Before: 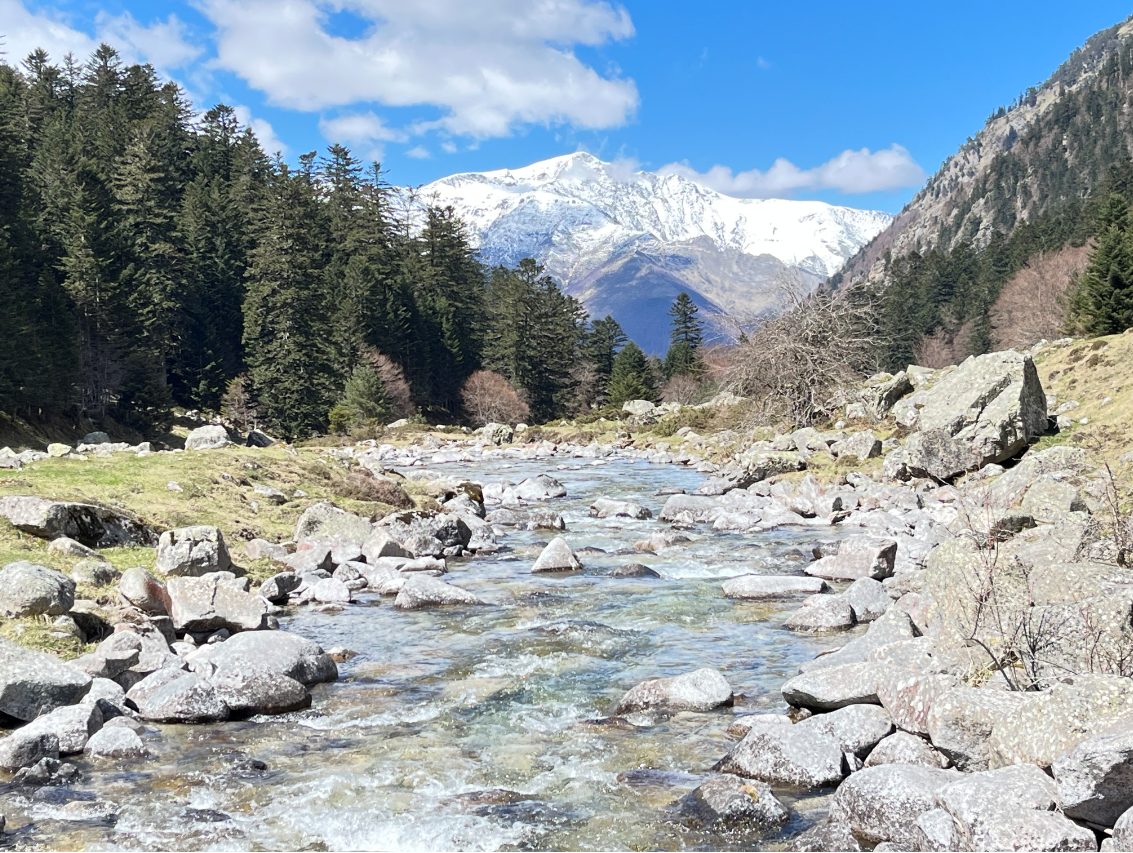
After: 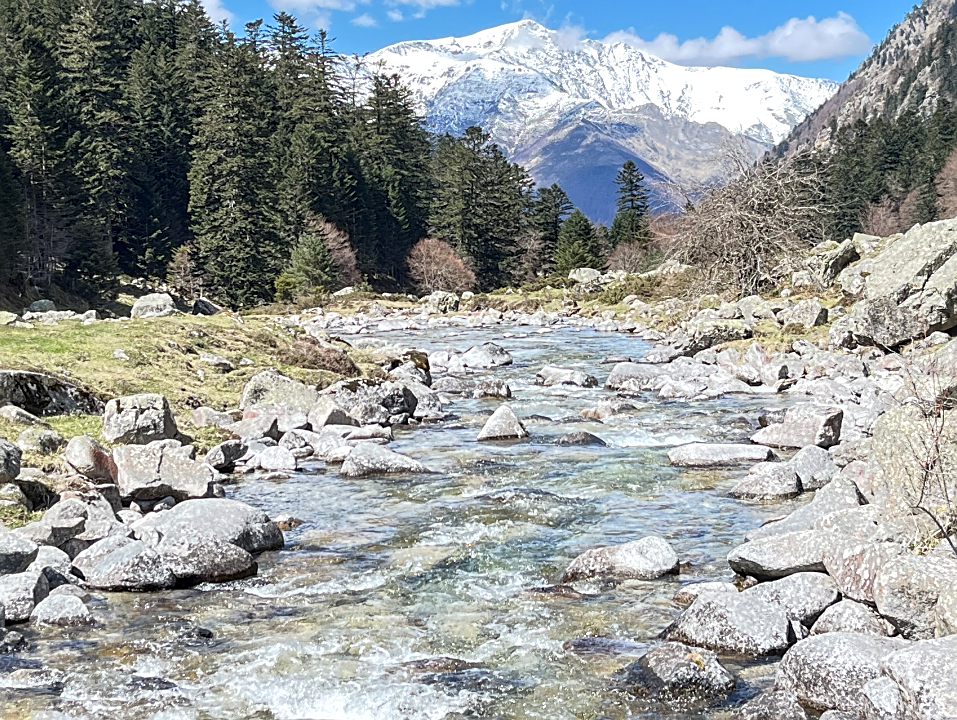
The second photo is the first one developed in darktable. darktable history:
sharpen: on, module defaults
local contrast: on, module defaults
crop and rotate: left 4.842%, top 15.51%, right 10.668%
